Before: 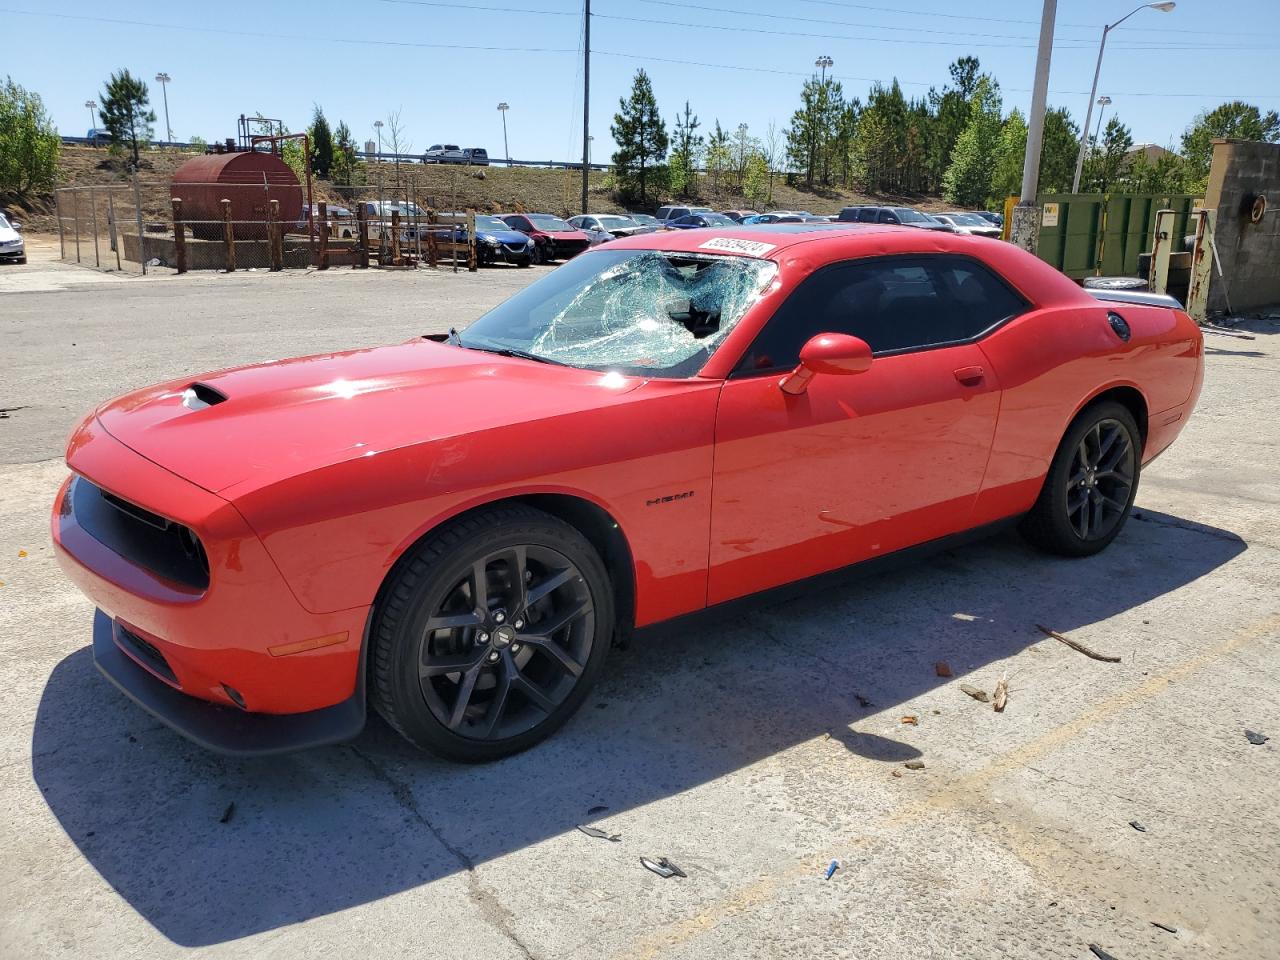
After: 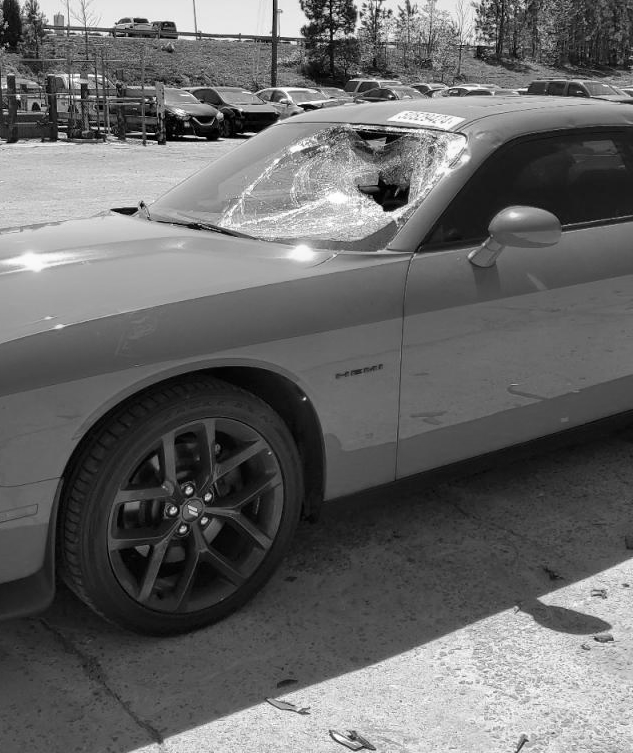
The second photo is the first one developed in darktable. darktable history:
monochrome: size 1
crop and rotate: angle 0.02°, left 24.353%, top 13.219%, right 26.156%, bottom 8.224%
